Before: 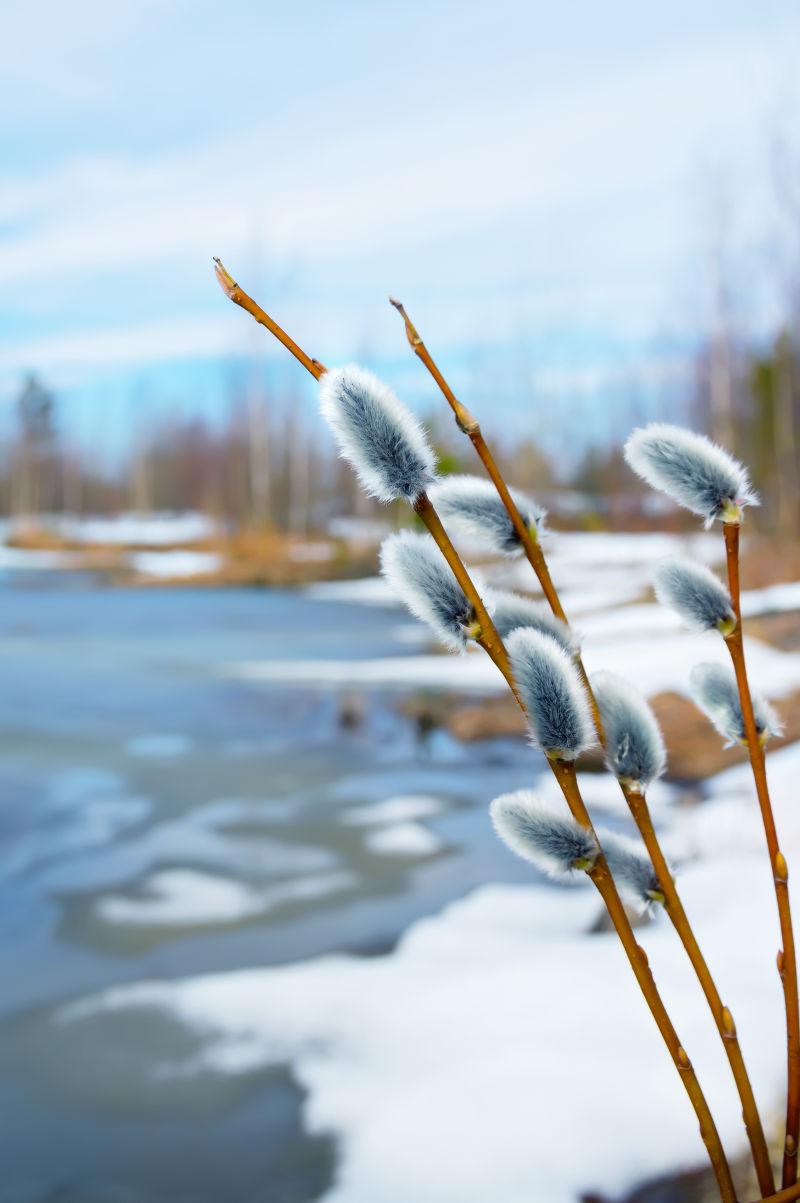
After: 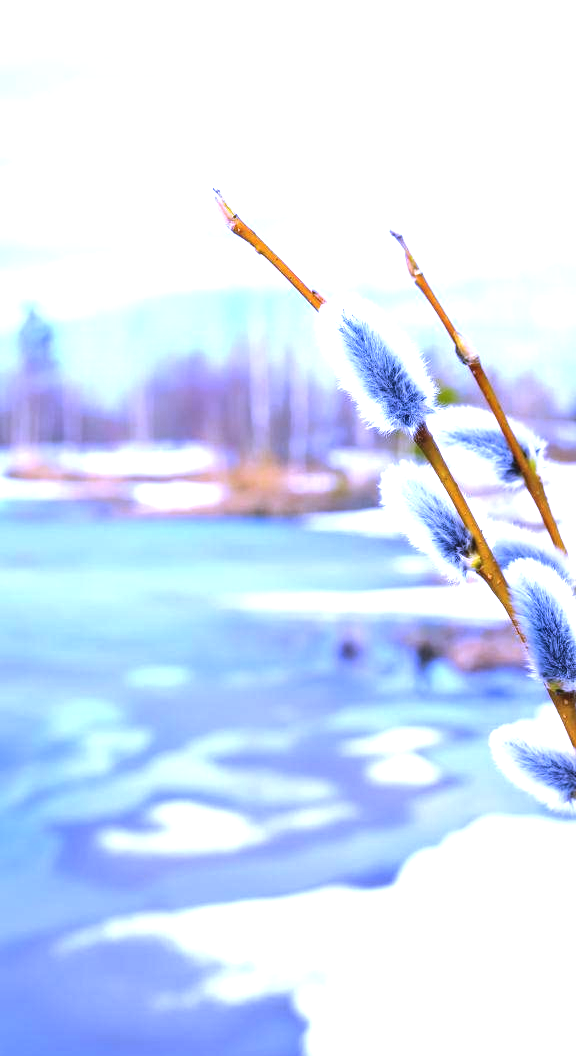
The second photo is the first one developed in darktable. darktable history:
white balance: red 0.98, blue 1.61
crop: top 5.803%, right 27.864%, bottom 5.804%
exposure: black level correction -0.005, exposure 1.002 EV, compensate highlight preservation false
local contrast: detail 130%
